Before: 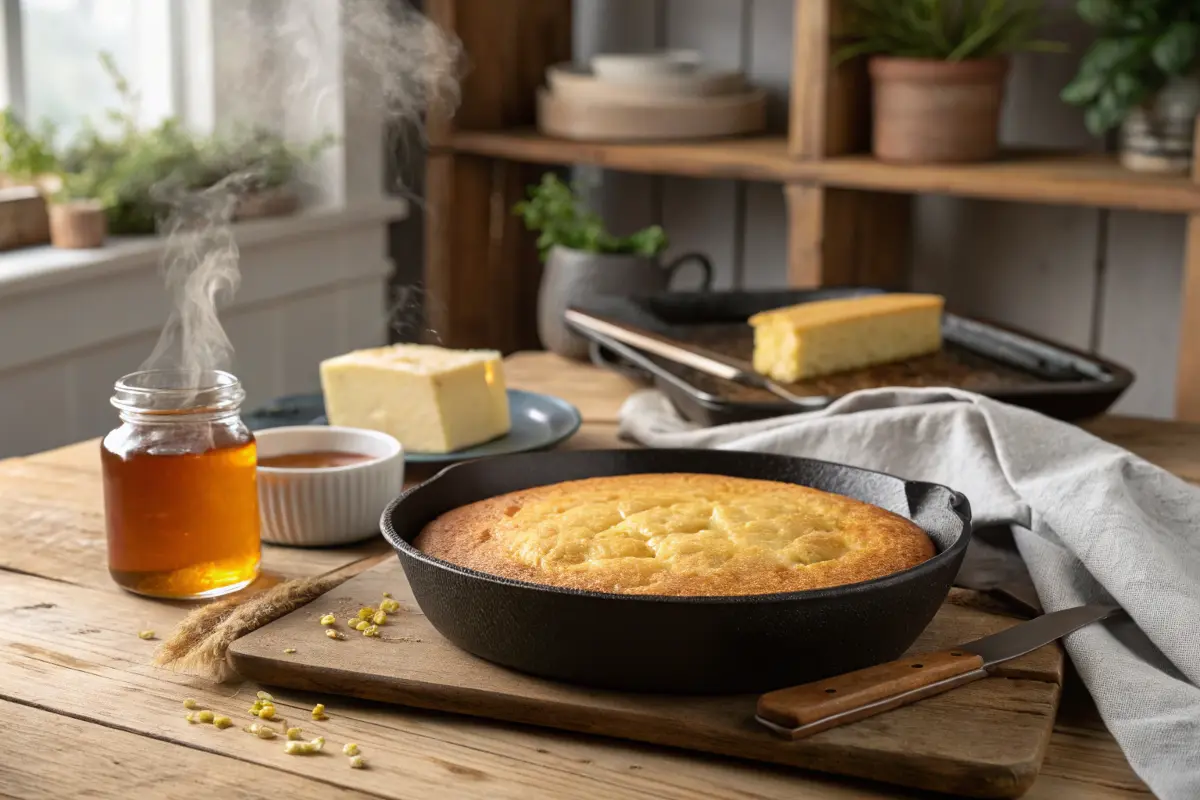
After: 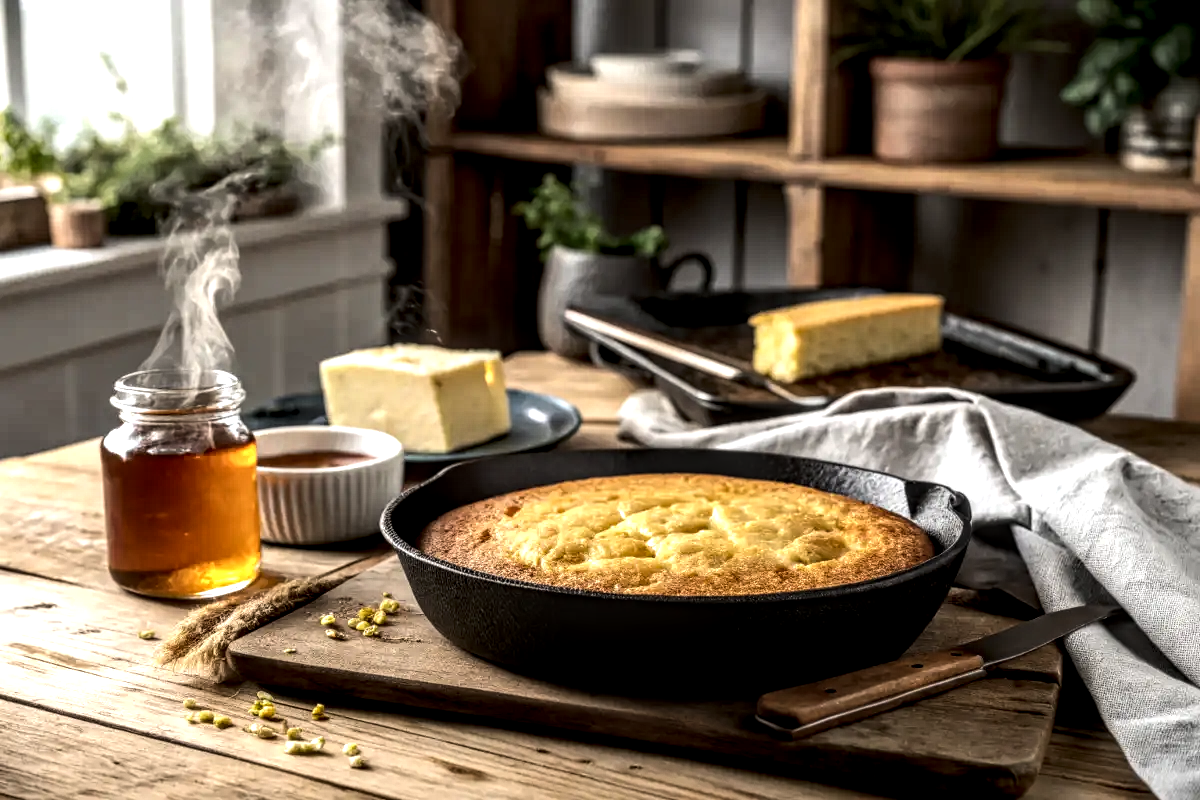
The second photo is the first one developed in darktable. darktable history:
exposure: exposure -0.422 EV, compensate exposure bias true, compensate highlight preservation false
local contrast: highlights 15%, shadows 40%, detail 183%, midtone range 0.464
tone equalizer: -8 EV -1.06 EV, -7 EV -0.979 EV, -6 EV -0.832 EV, -5 EV -0.547 EV, -3 EV 0.568 EV, -2 EV 0.874 EV, -1 EV 0.992 EV, +0 EV 1.07 EV, edges refinement/feathering 500, mask exposure compensation -1.57 EV, preserve details no
